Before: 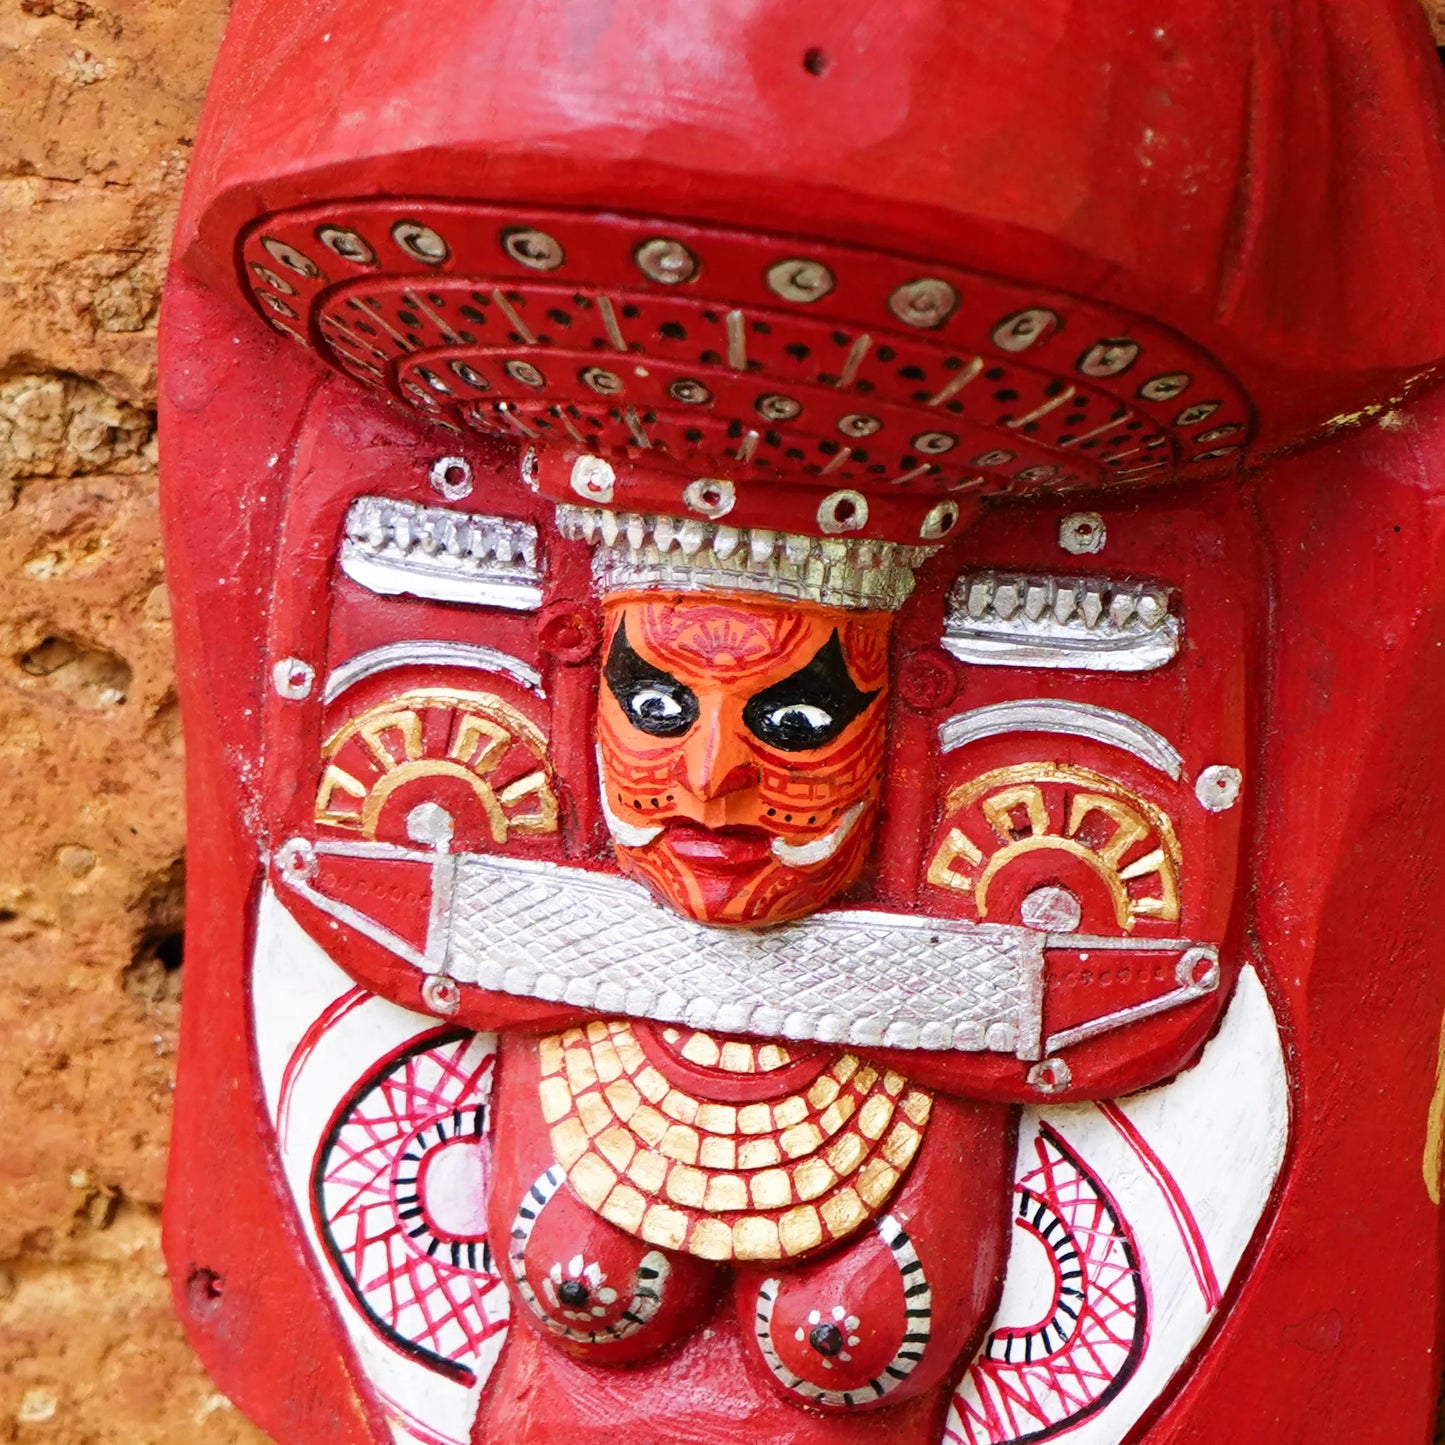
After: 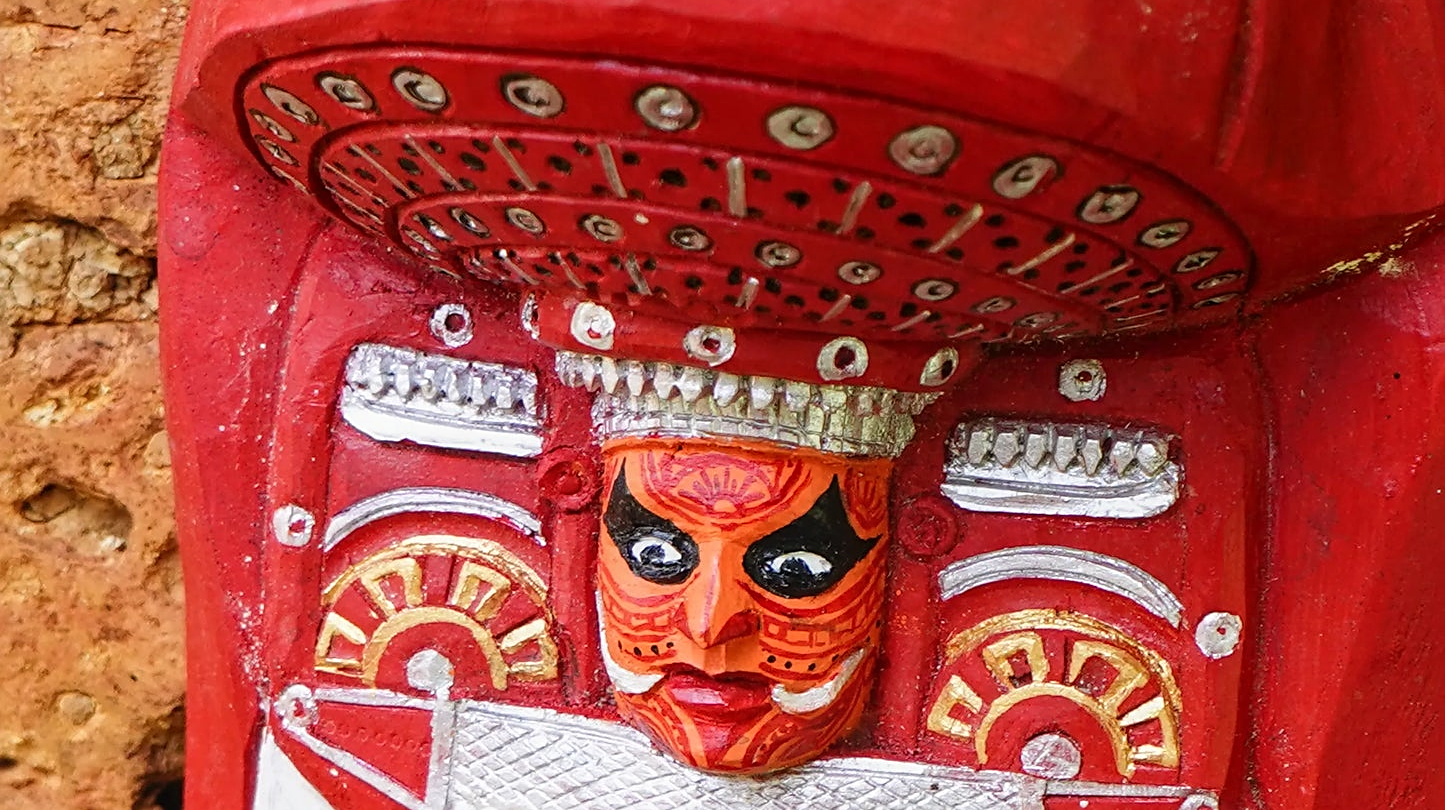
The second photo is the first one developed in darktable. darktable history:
local contrast: detail 110%
crop and rotate: top 10.605%, bottom 33.274%
sharpen: on, module defaults
